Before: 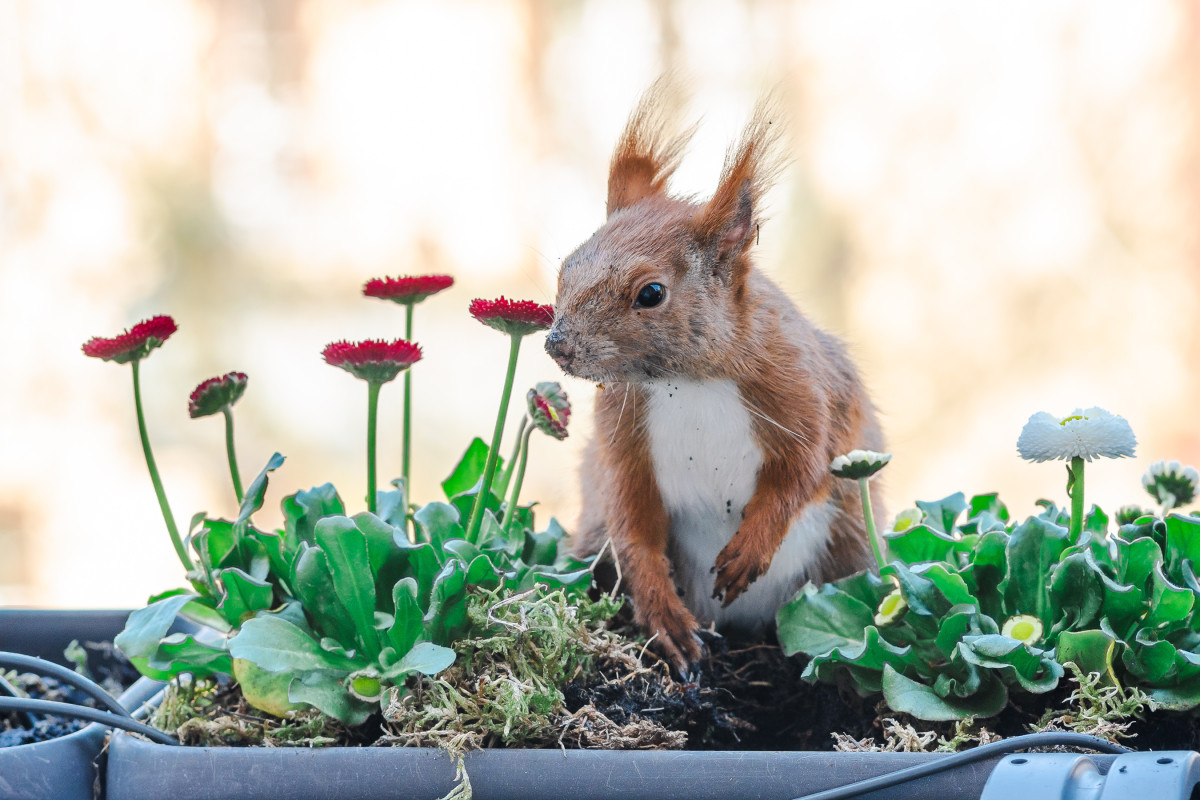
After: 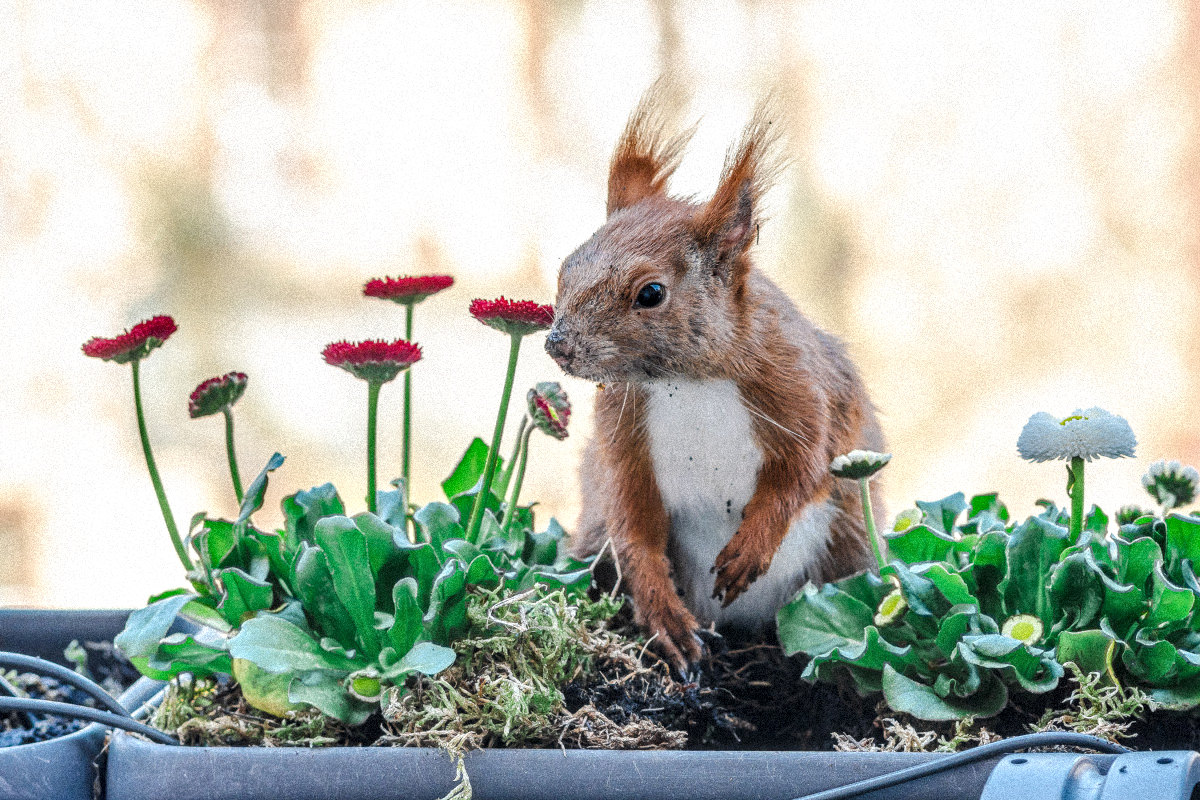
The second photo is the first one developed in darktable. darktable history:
grain: coarseness 9.38 ISO, strength 34.99%, mid-tones bias 0%
local contrast: highlights 61%, detail 143%, midtone range 0.428
